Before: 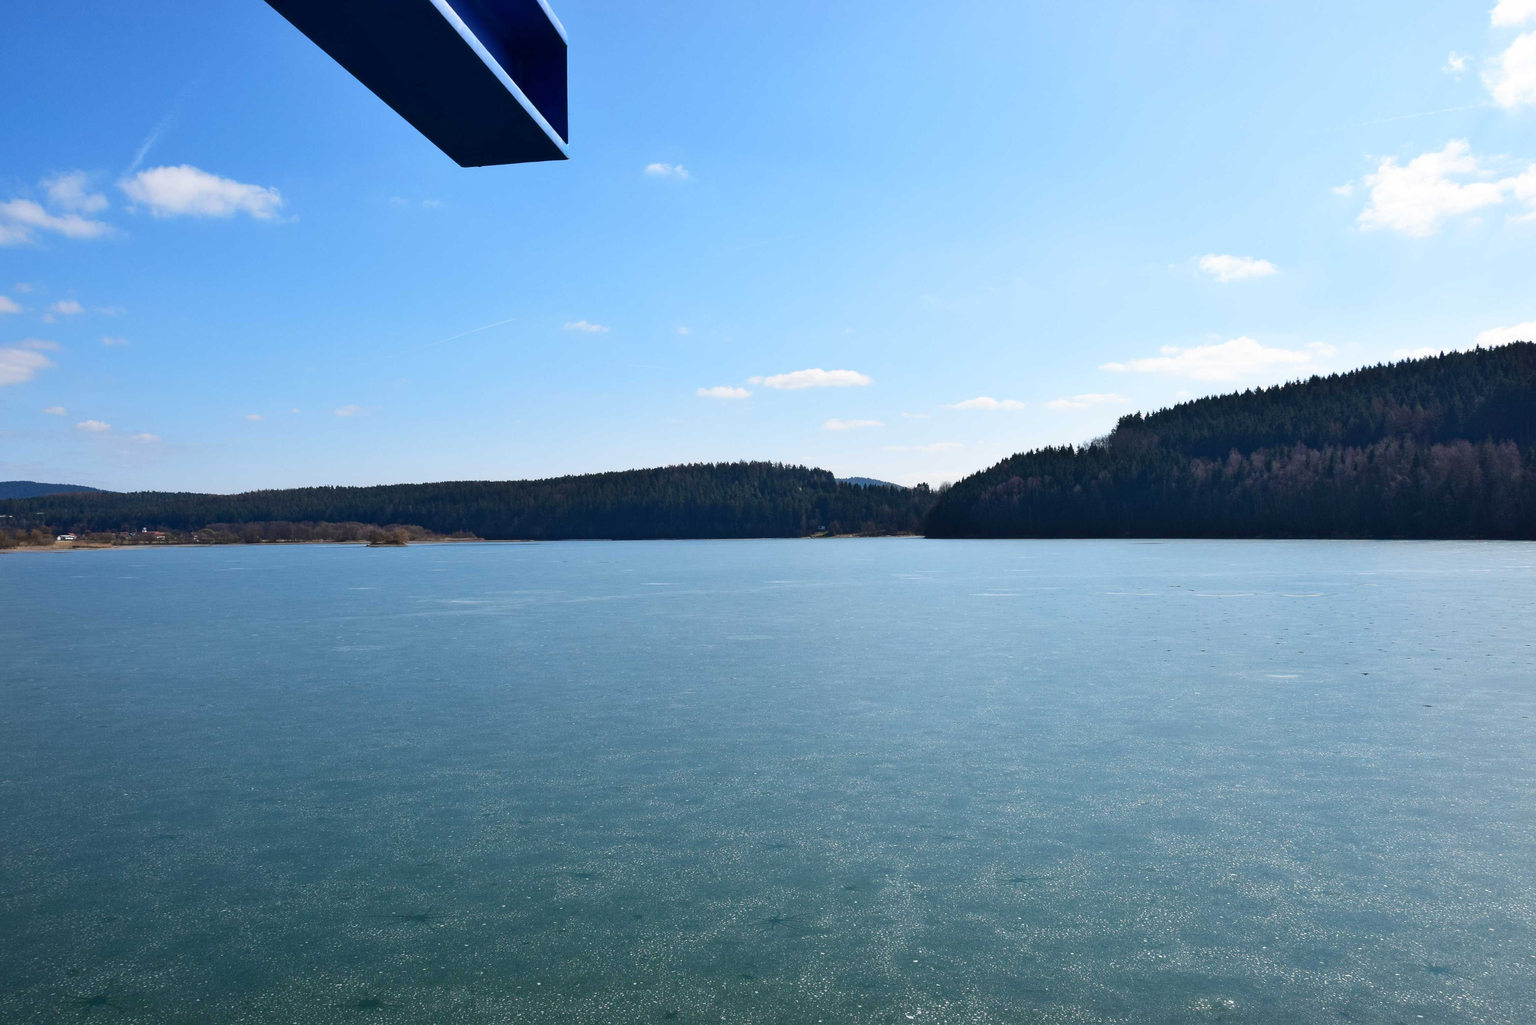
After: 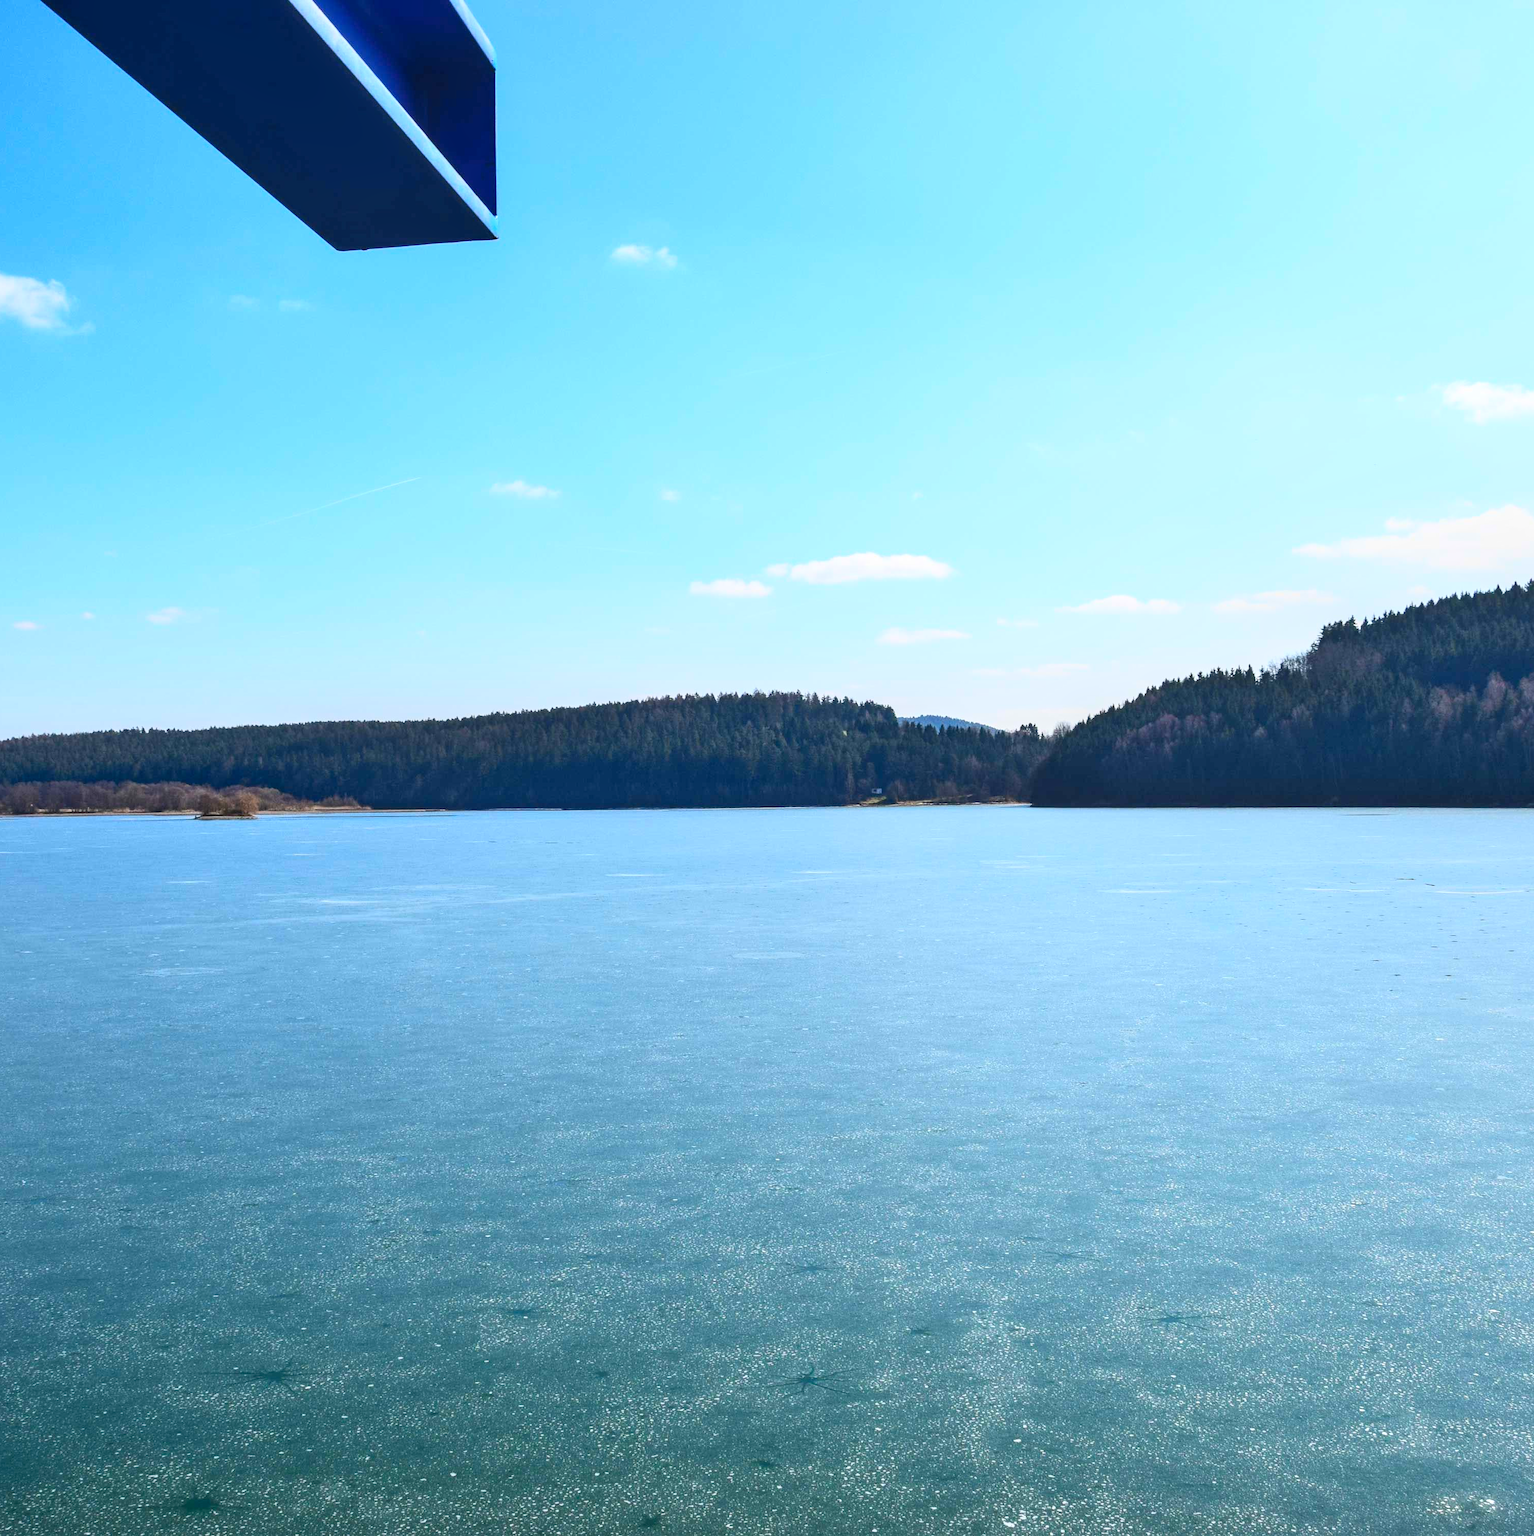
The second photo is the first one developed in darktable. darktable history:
crop: left 15.419%, right 17.914%
contrast brightness saturation: contrast 0.24, brightness 0.26, saturation 0.39
local contrast: on, module defaults
